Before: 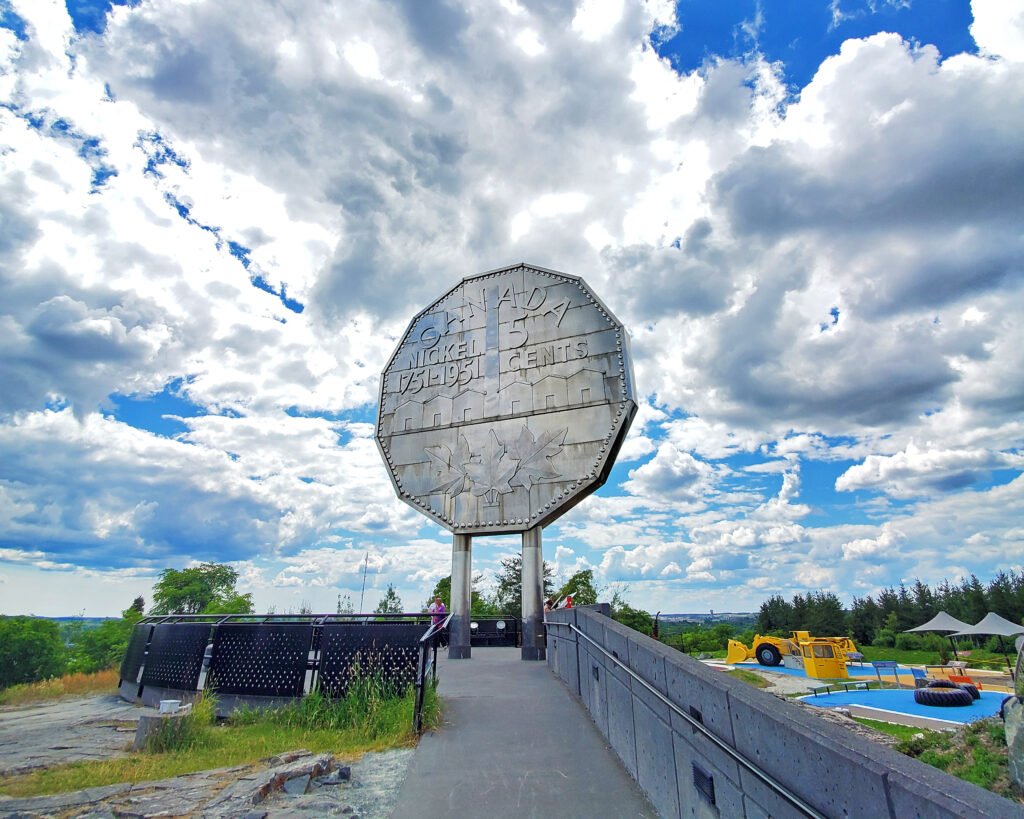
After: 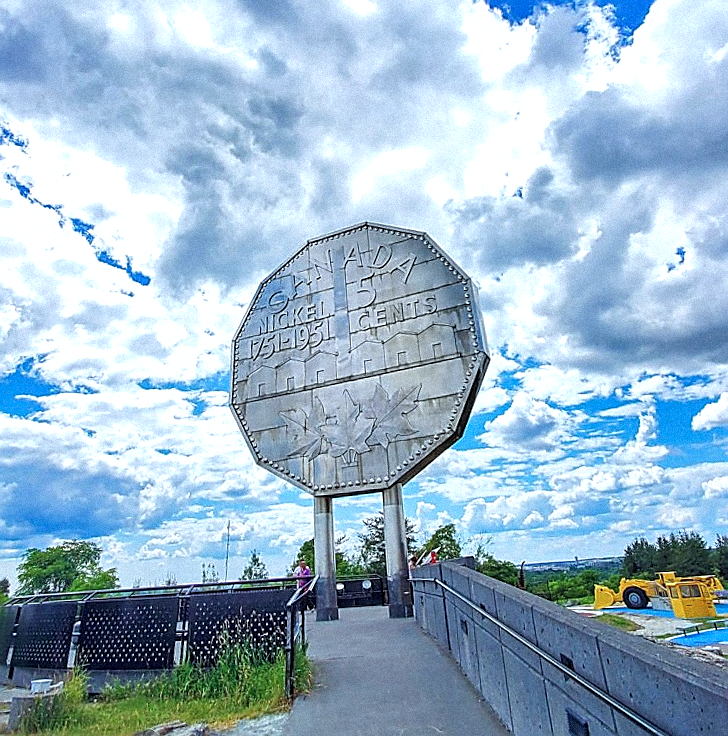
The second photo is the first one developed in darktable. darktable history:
sharpen: radius 1.4, amount 1.25, threshold 0.7
crop: left 13.443%, right 13.31%
local contrast: on, module defaults
exposure: exposure 0.2 EV, compensate highlight preservation false
color calibration: illuminant custom, x 0.368, y 0.373, temperature 4330.32 K
grain: mid-tones bias 0%
rotate and perspective: rotation -3.52°, crop left 0.036, crop right 0.964, crop top 0.081, crop bottom 0.919
